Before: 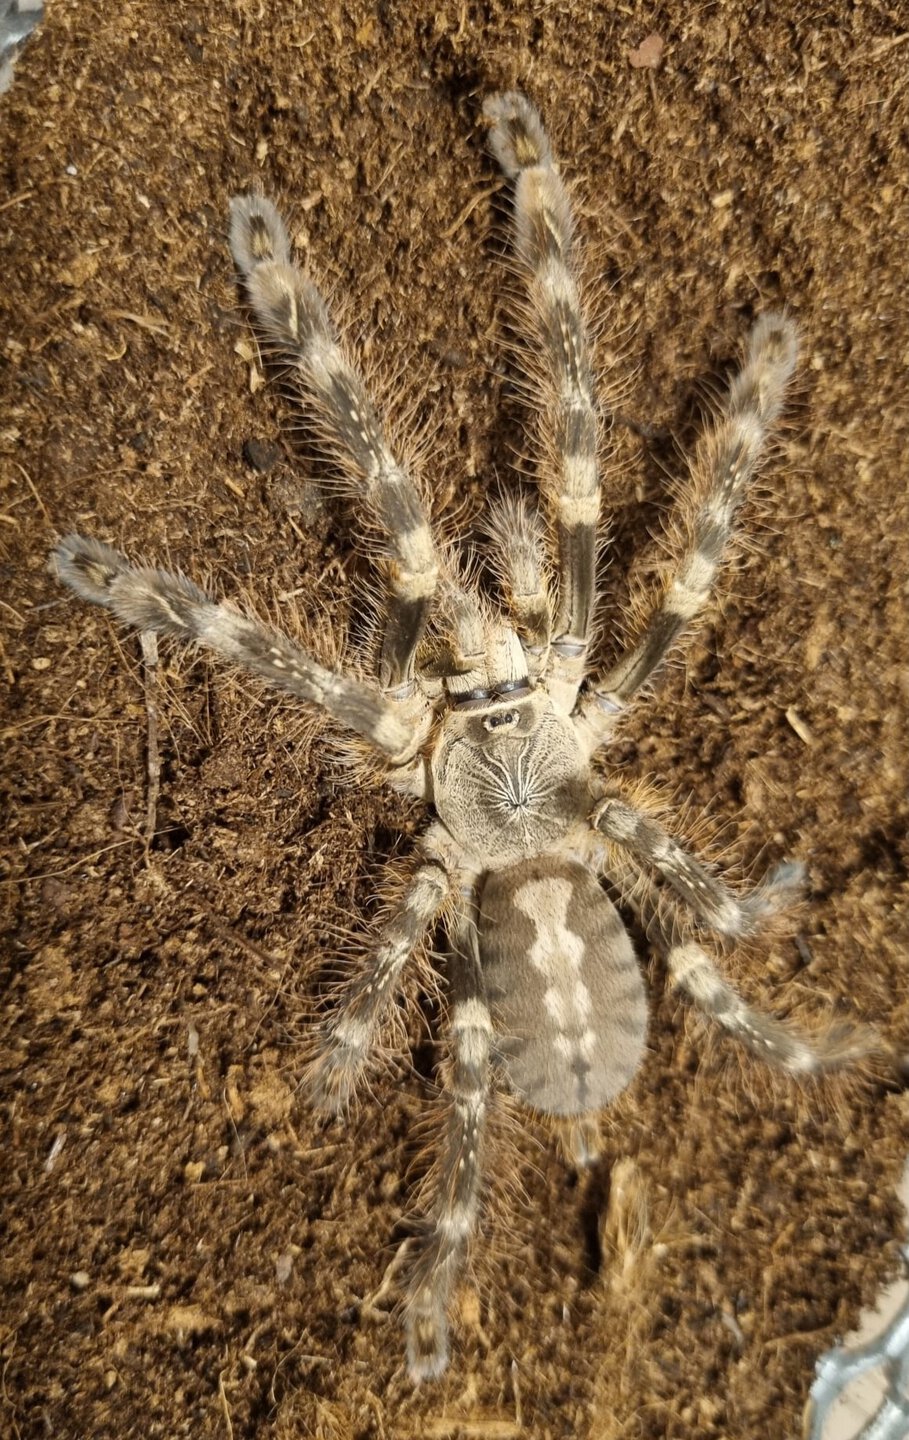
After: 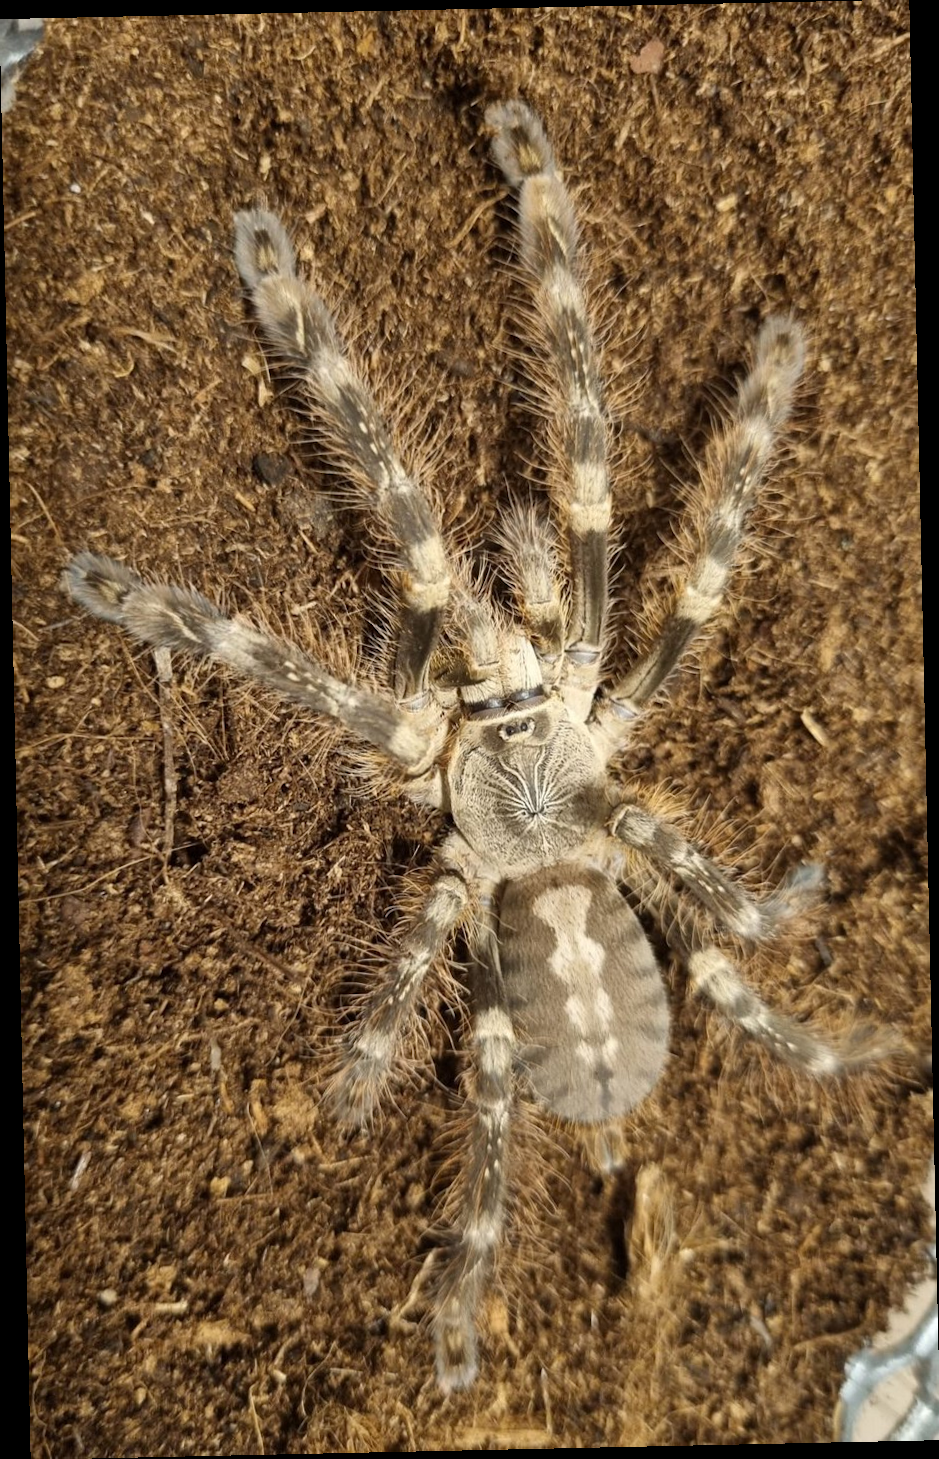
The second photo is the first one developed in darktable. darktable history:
exposure: compensate highlight preservation false
rotate and perspective: rotation -1.24°, automatic cropping off
